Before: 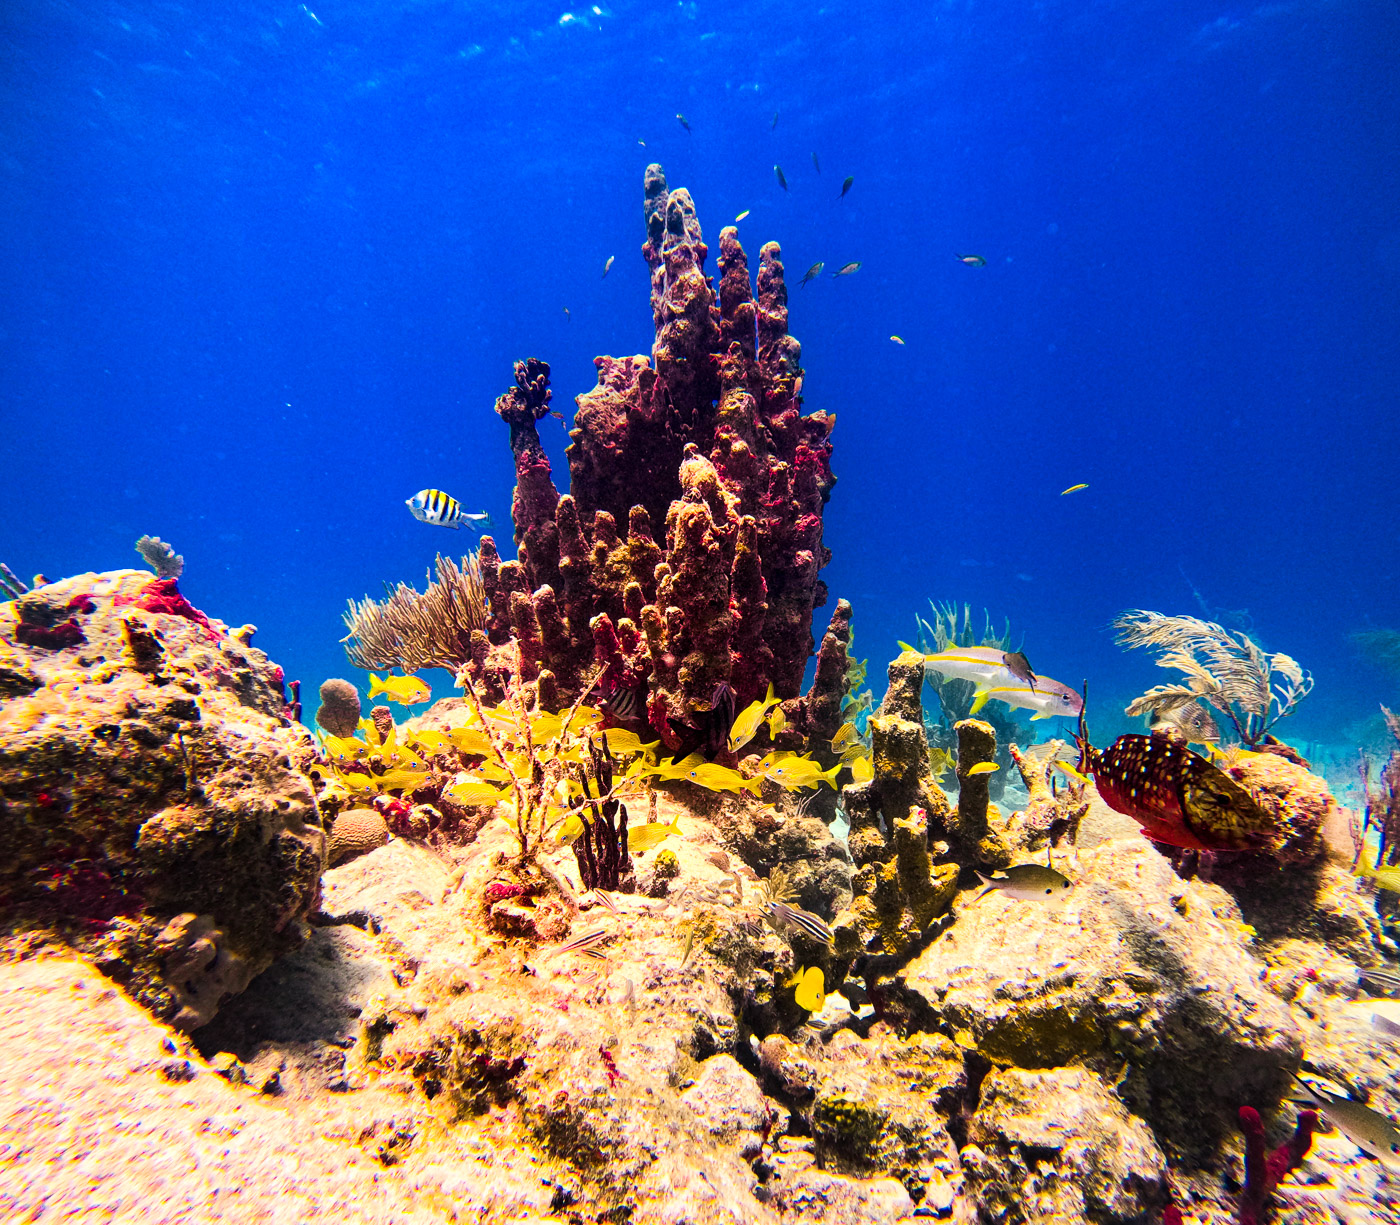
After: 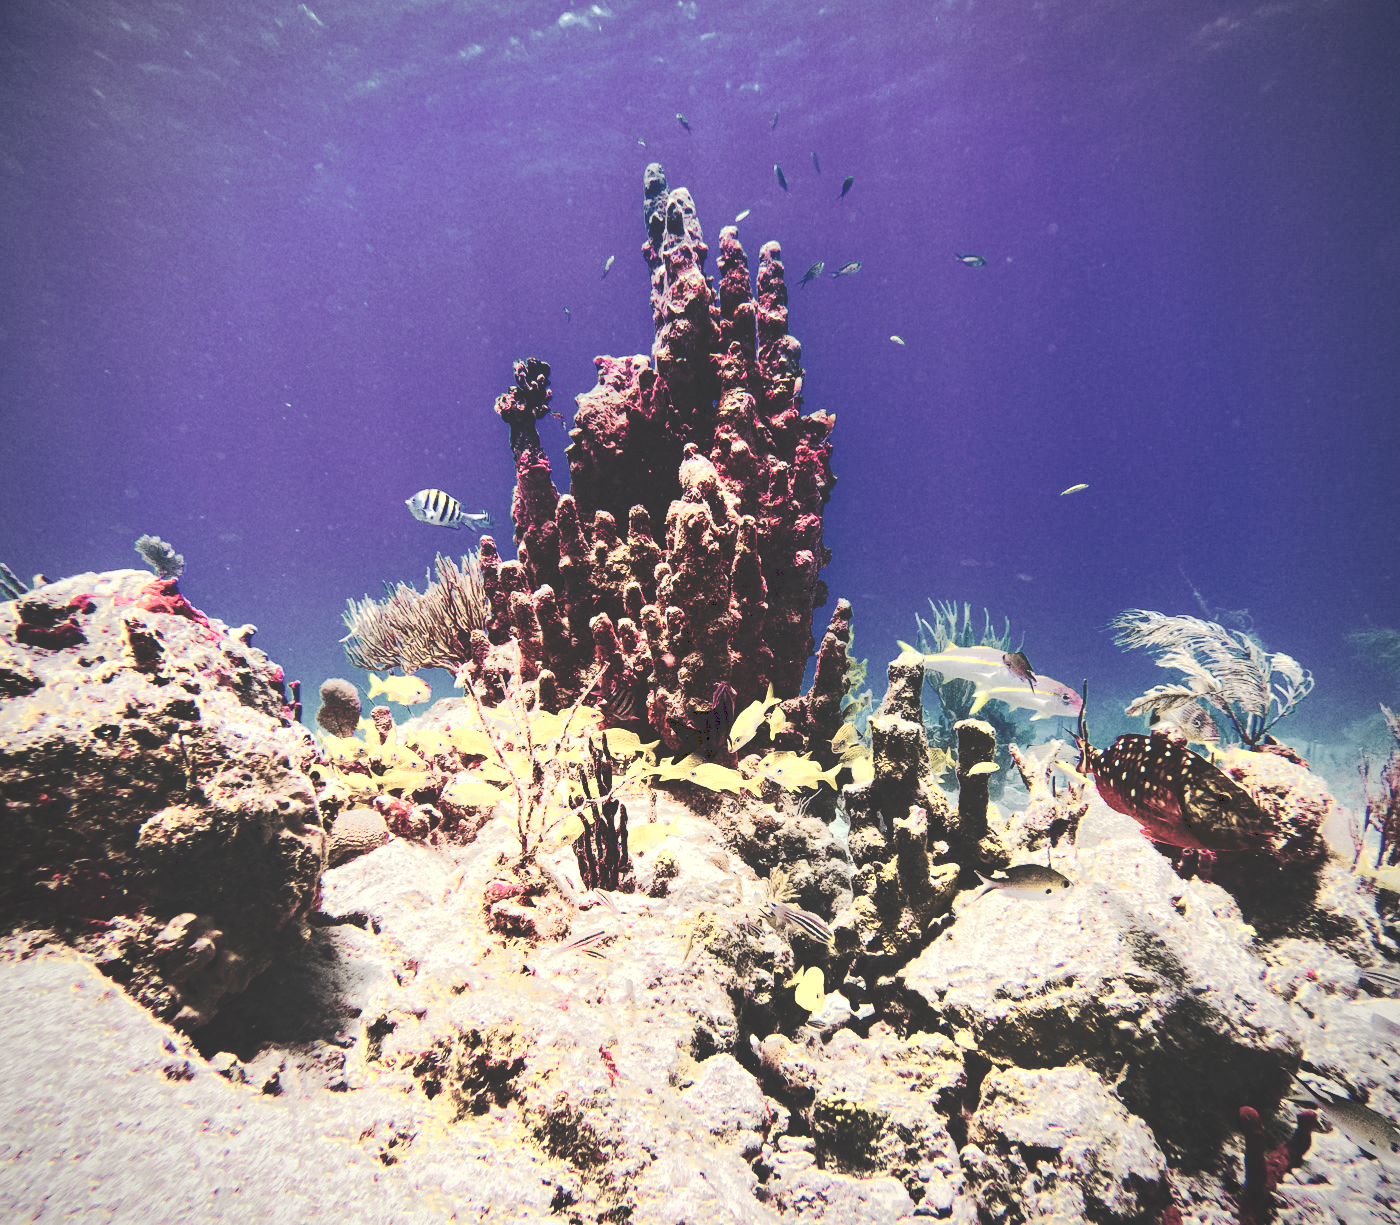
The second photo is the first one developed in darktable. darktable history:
vignetting: fall-off radius 60.92%
color zones: curves: ch0 [(0, 0.6) (0.129, 0.585) (0.193, 0.596) (0.429, 0.5) (0.571, 0.5) (0.714, 0.5) (0.857, 0.5) (1, 0.6)]; ch1 [(0, 0.453) (0.112, 0.245) (0.213, 0.252) (0.429, 0.233) (0.571, 0.231) (0.683, 0.242) (0.857, 0.296) (1, 0.453)]
tone curve: curves: ch0 [(0, 0) (0.003, 0.219) (0.011, 0.219) (0.025, 0.223) (0.044, 0.226) (0.069, 0.232) (0.1, 0.24) (0.136, 0.245) (0.177, 0.257) (0.224, 0.281) (0.277, 0.324) (0.335, 0.392) (0.399, 0.484) (0.468, 0.585) (0.543, 0.672) (0.623, 0.741) (0.709, 0.788) (0.801, 0.835) (0.898, 0.878) (1, 1)], preserve colors none
exposure: compensate exposure bias true, compensate highlight preservation false
